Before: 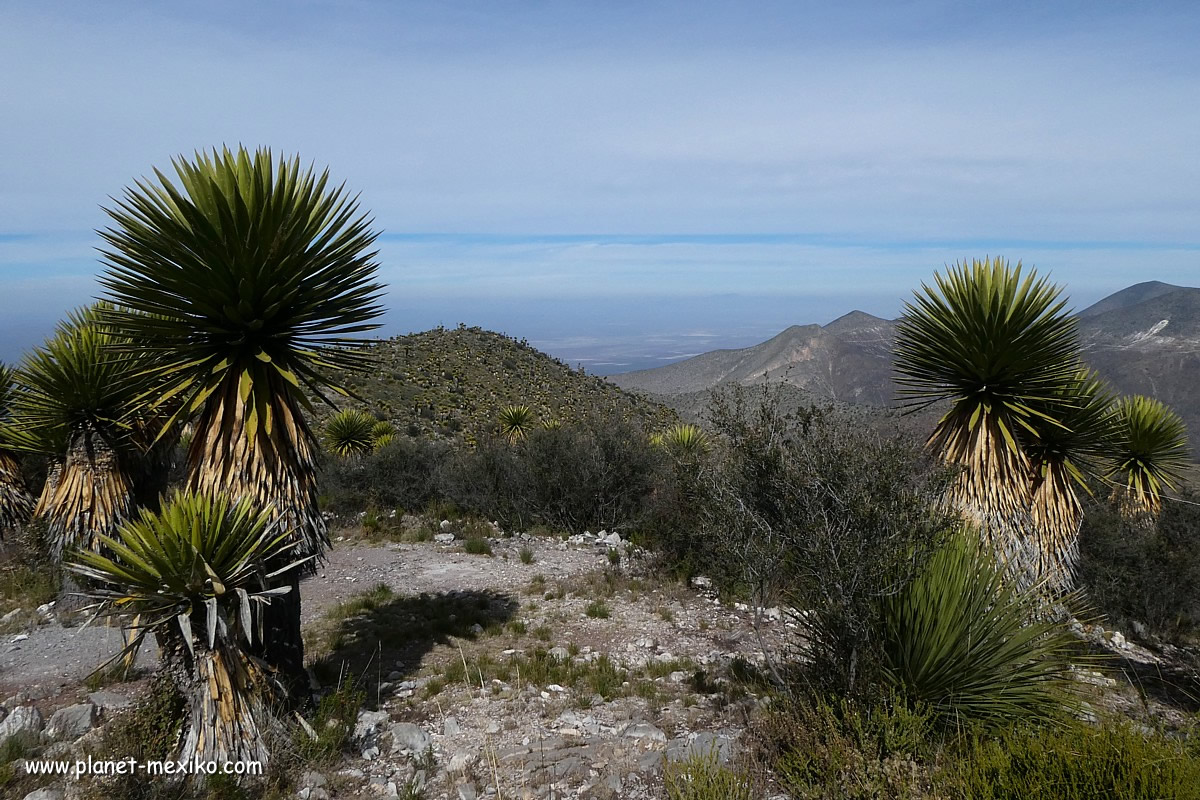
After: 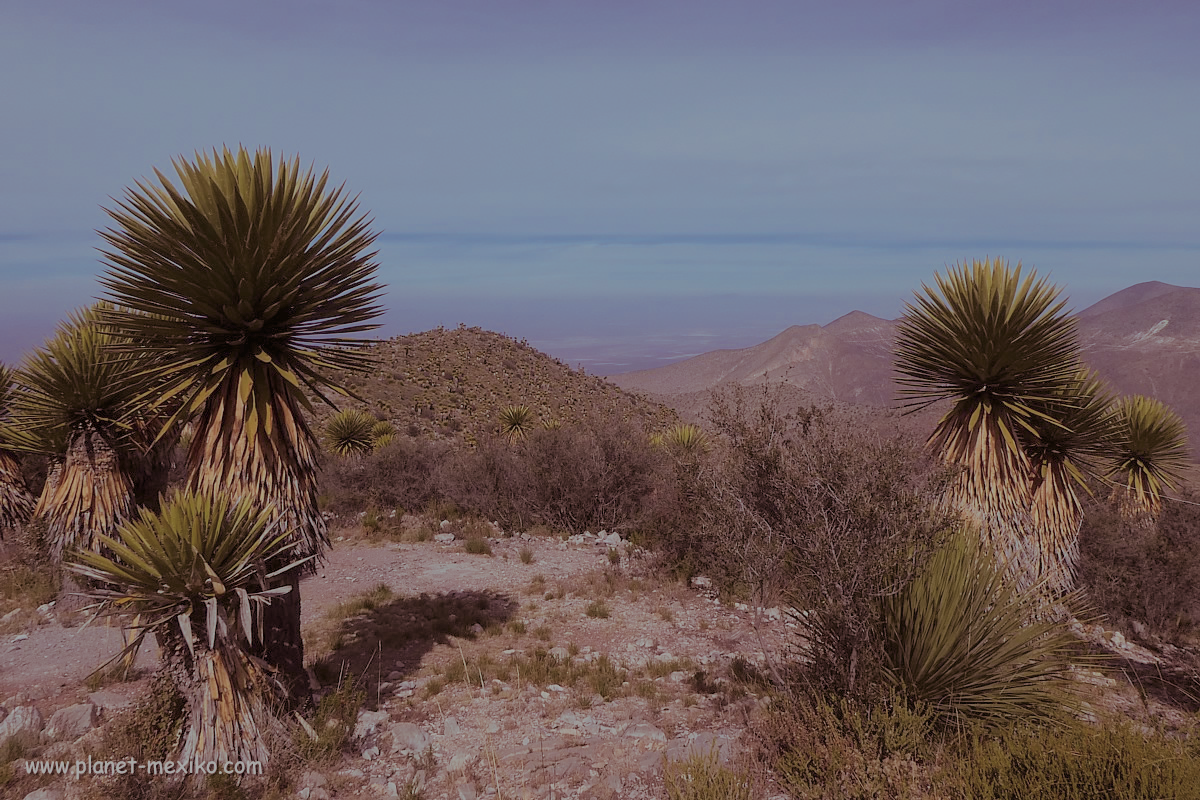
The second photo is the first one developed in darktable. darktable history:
filmic rgb: black relative exposure -16 EV, white relative exposure 8 EV, threshold 3 EV, hardness 4.17, latitude 50%, contrast 0.5, color science v5 (2021), contrast in shadows safe, contrast in highlights safe, enable highlight reconstruction true
split-toning: highlights › hue 298.8°, highlights › saturation 0.73, compress 41.76%
